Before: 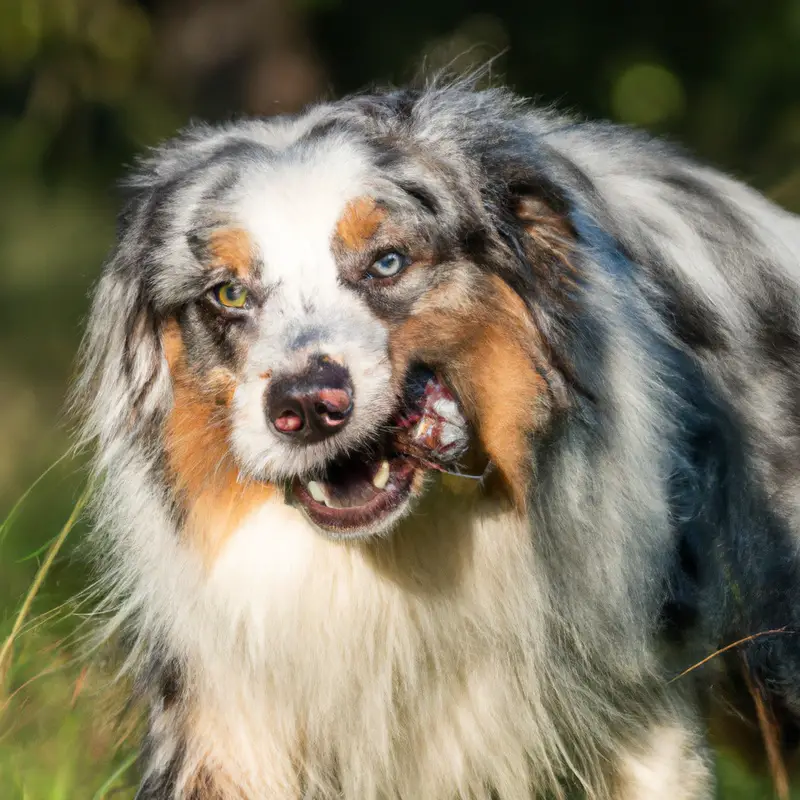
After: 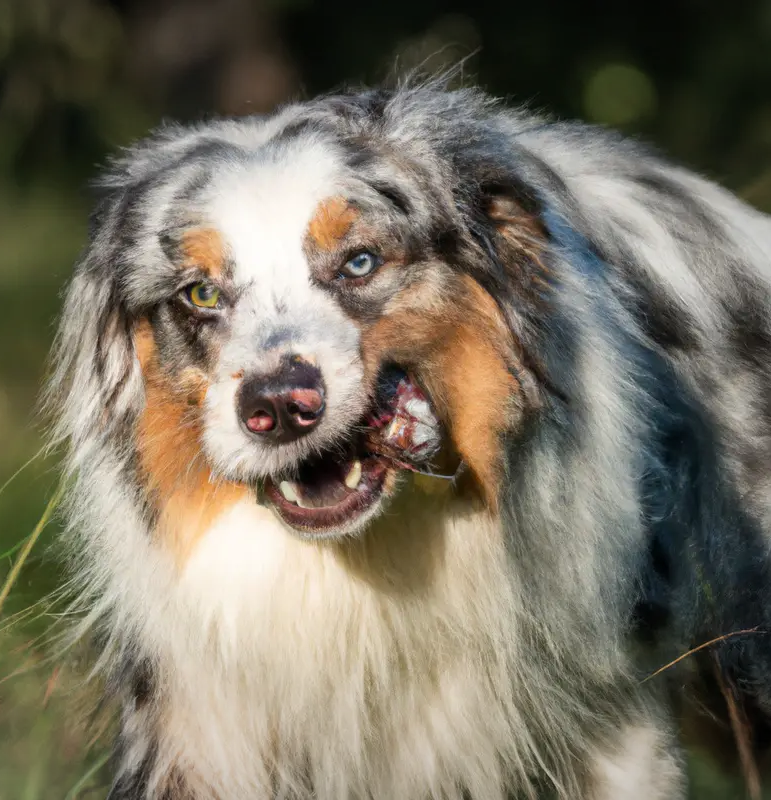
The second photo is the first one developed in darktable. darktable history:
crop and rotate: left 3.518%
vignetting: fall-off start 97.79%, fall-off radius 99.81%, width/height ratio 1.363
